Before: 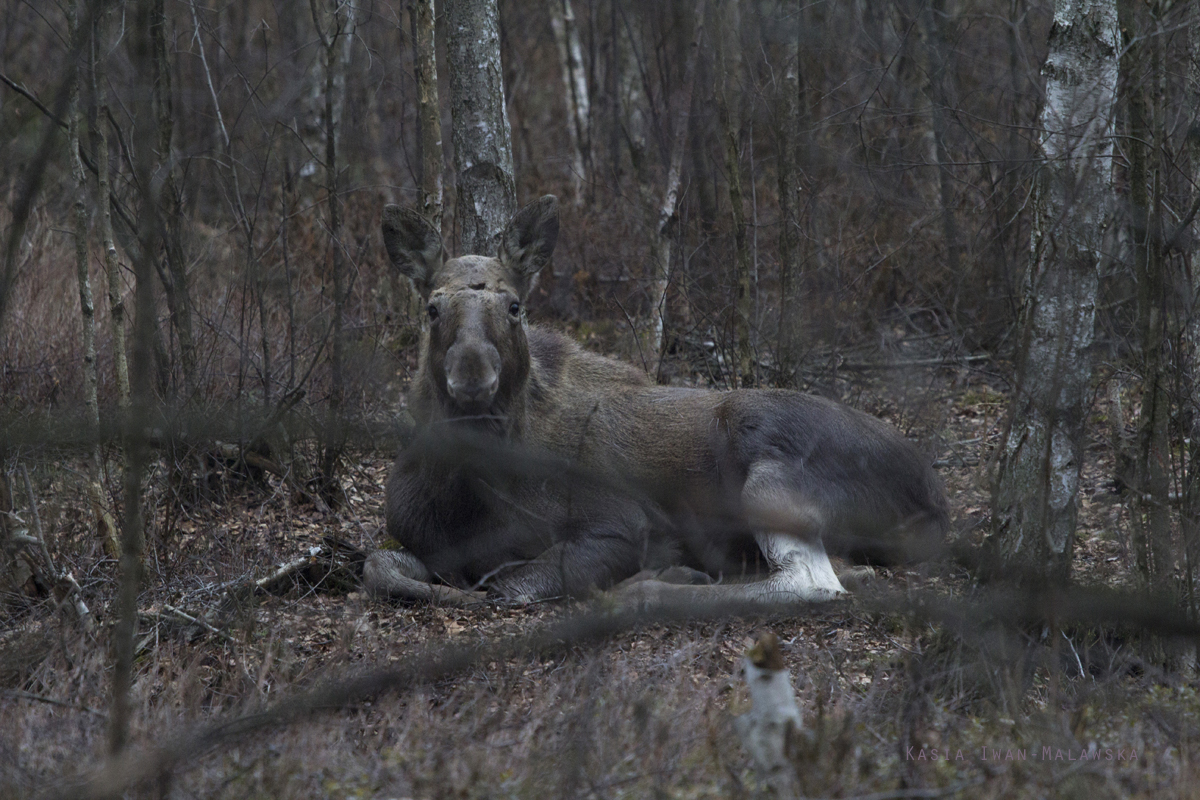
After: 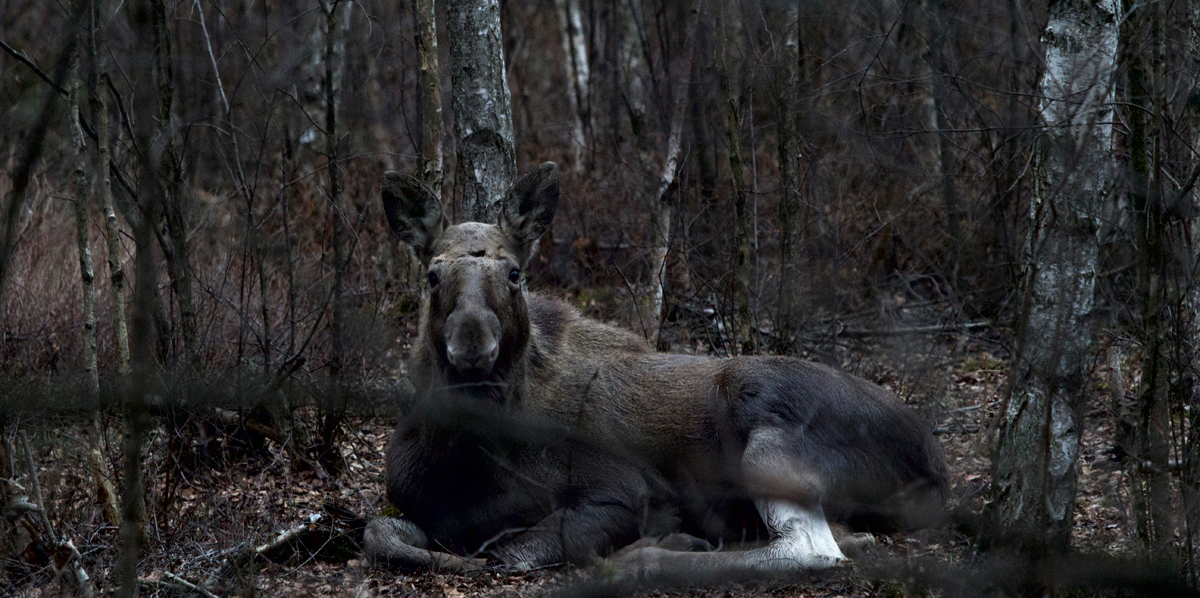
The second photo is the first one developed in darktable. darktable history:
tone curve: curves: ch0 [(0, 0) (0.003, 0) (0.011, 0.001) (0.025, 0.003) (0.044, 0.004) (0.069, 0.007) (0.1, 0.01) (0.136, 0.033) (0.177, 0.082) (0.224, 0.141) (0.277, 0.208) (0.335, 0.282) (0.399, 0.363) (0.468, 0.451) (0.543, 0.545) (0.623, 0.647) (0.709, 0.756) (0.801, 0.87) (0.898, 0.972) (1, 1)], color space Lab, independent channels, preserve colors none
crop: top 4.243%, bottom 20.896%
